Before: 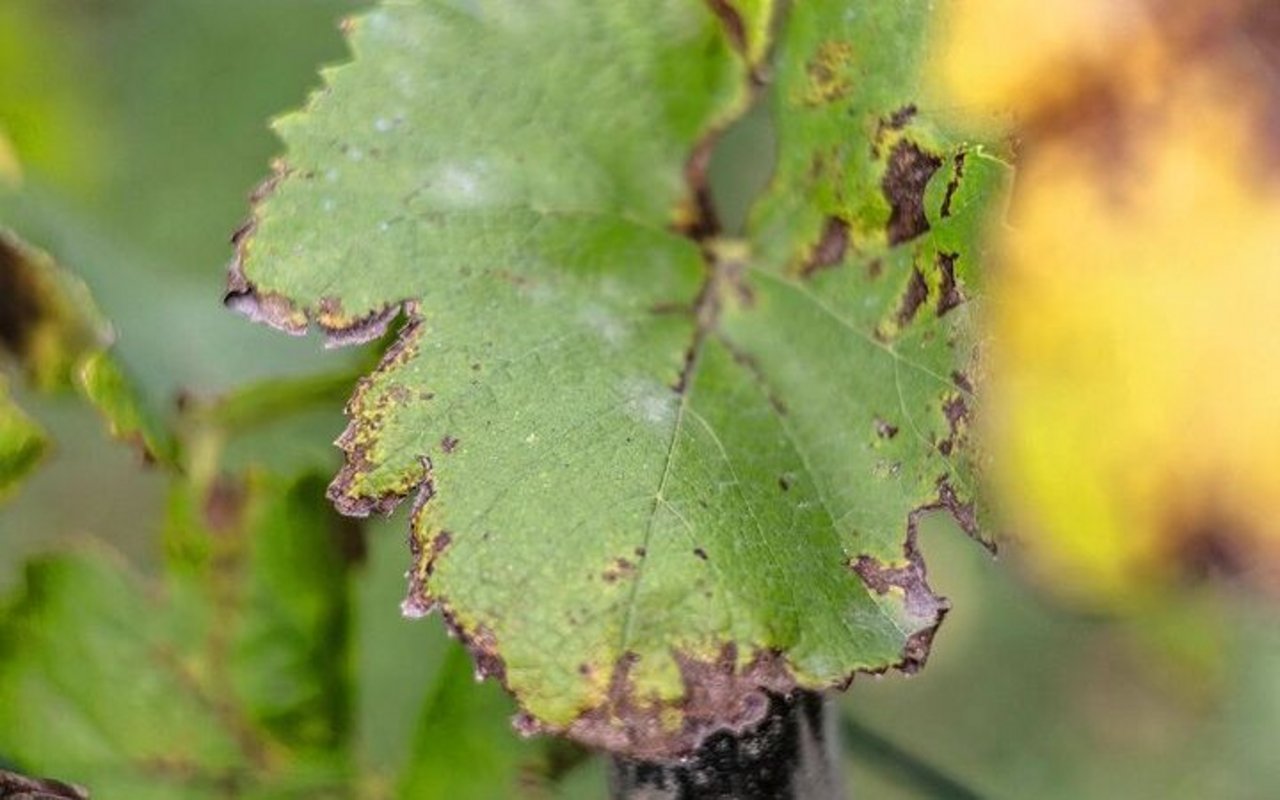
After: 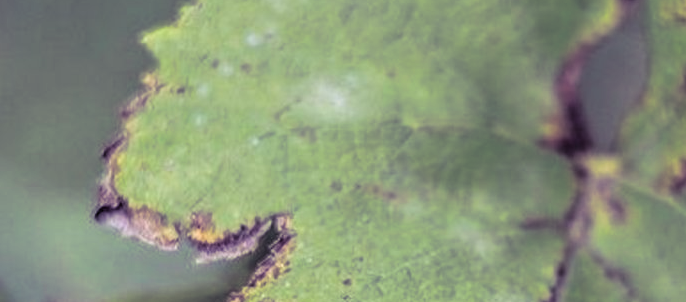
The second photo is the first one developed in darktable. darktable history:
crop: left 10.121%, top 10.631%, right 36.218%, bottom 51.526%
split-toning: shadows › hue 255.6°, shadows › saturation 0.66, highlights › hue 43.2°, highlights › saturation 0.68, balance -50.1
color balance rgb: linear chroma grading › global chroma 1.5%, linear chroma grading › mid-tones -1%, perceptual saturation grading › global saturation -3%, perceptual saturation grading › shadows -2%
